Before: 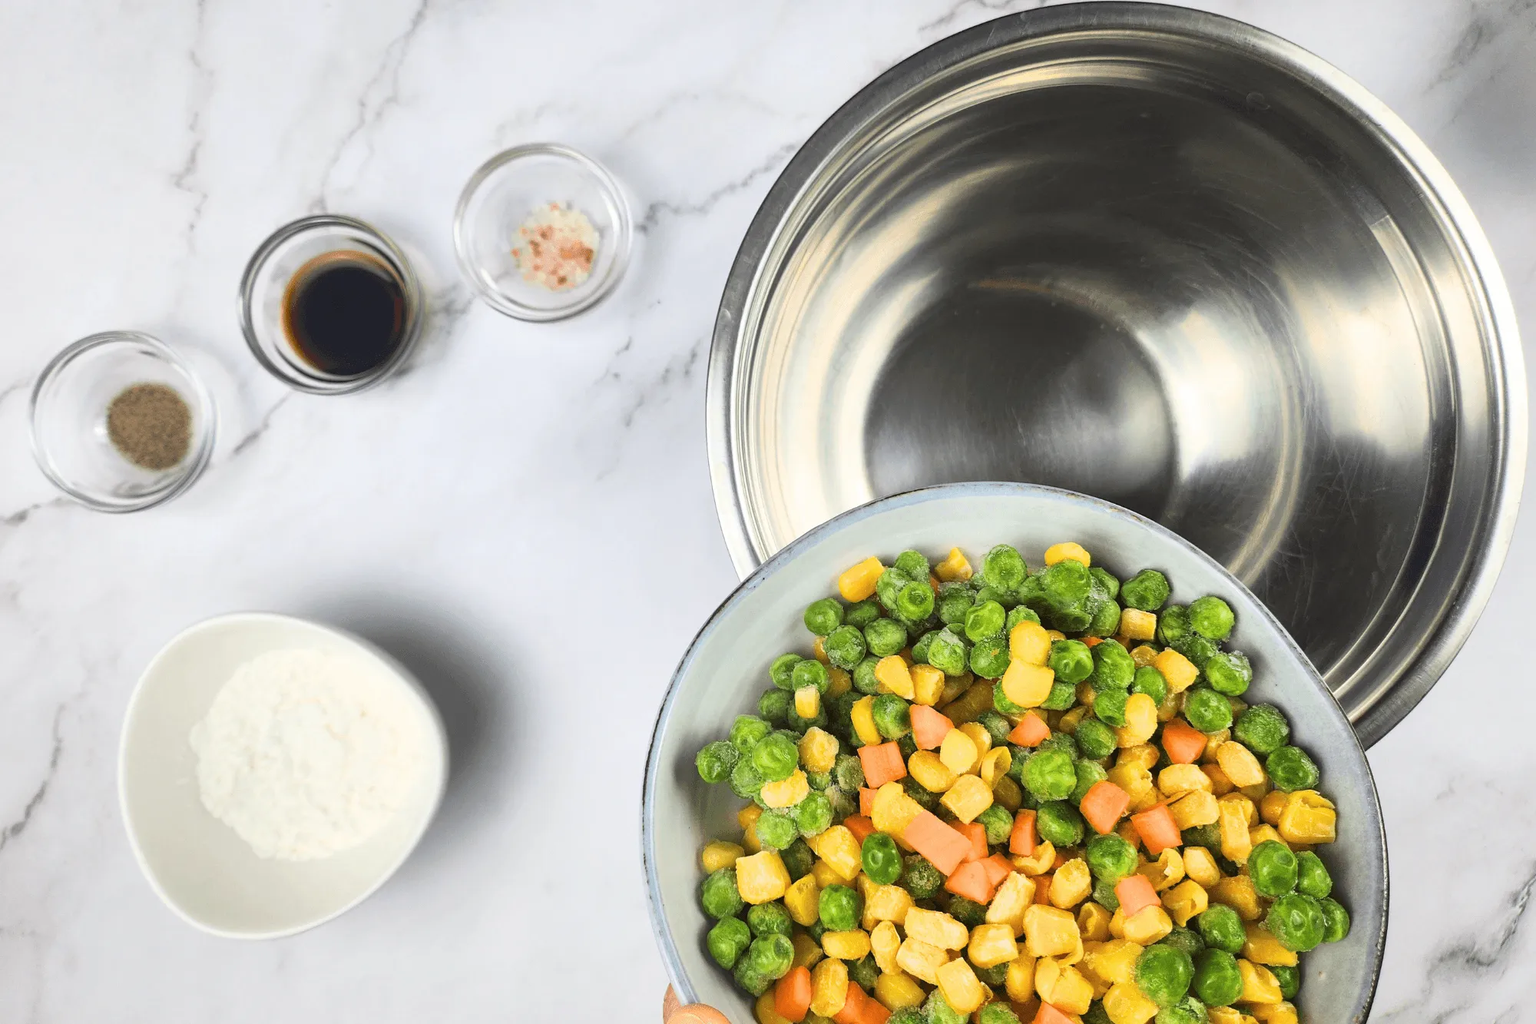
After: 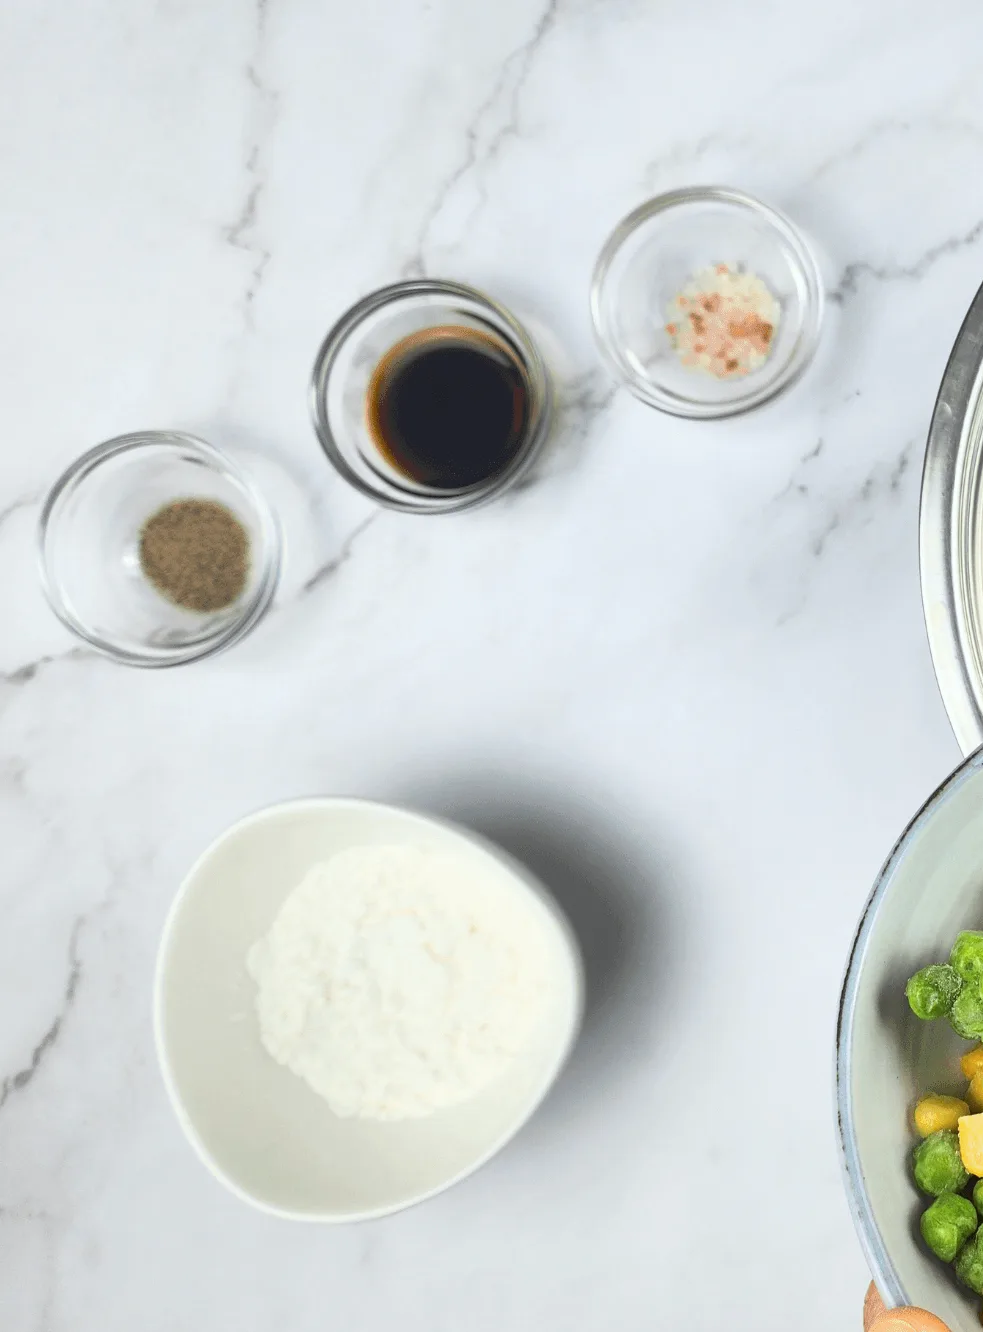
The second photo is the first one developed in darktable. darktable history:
rotate and perspective: automatic cropping original format, crop left 0, crop top 0
crop and rotate: left 0%, top 0%, right 50.845%
white balance: red 0.978, blue 0.999
